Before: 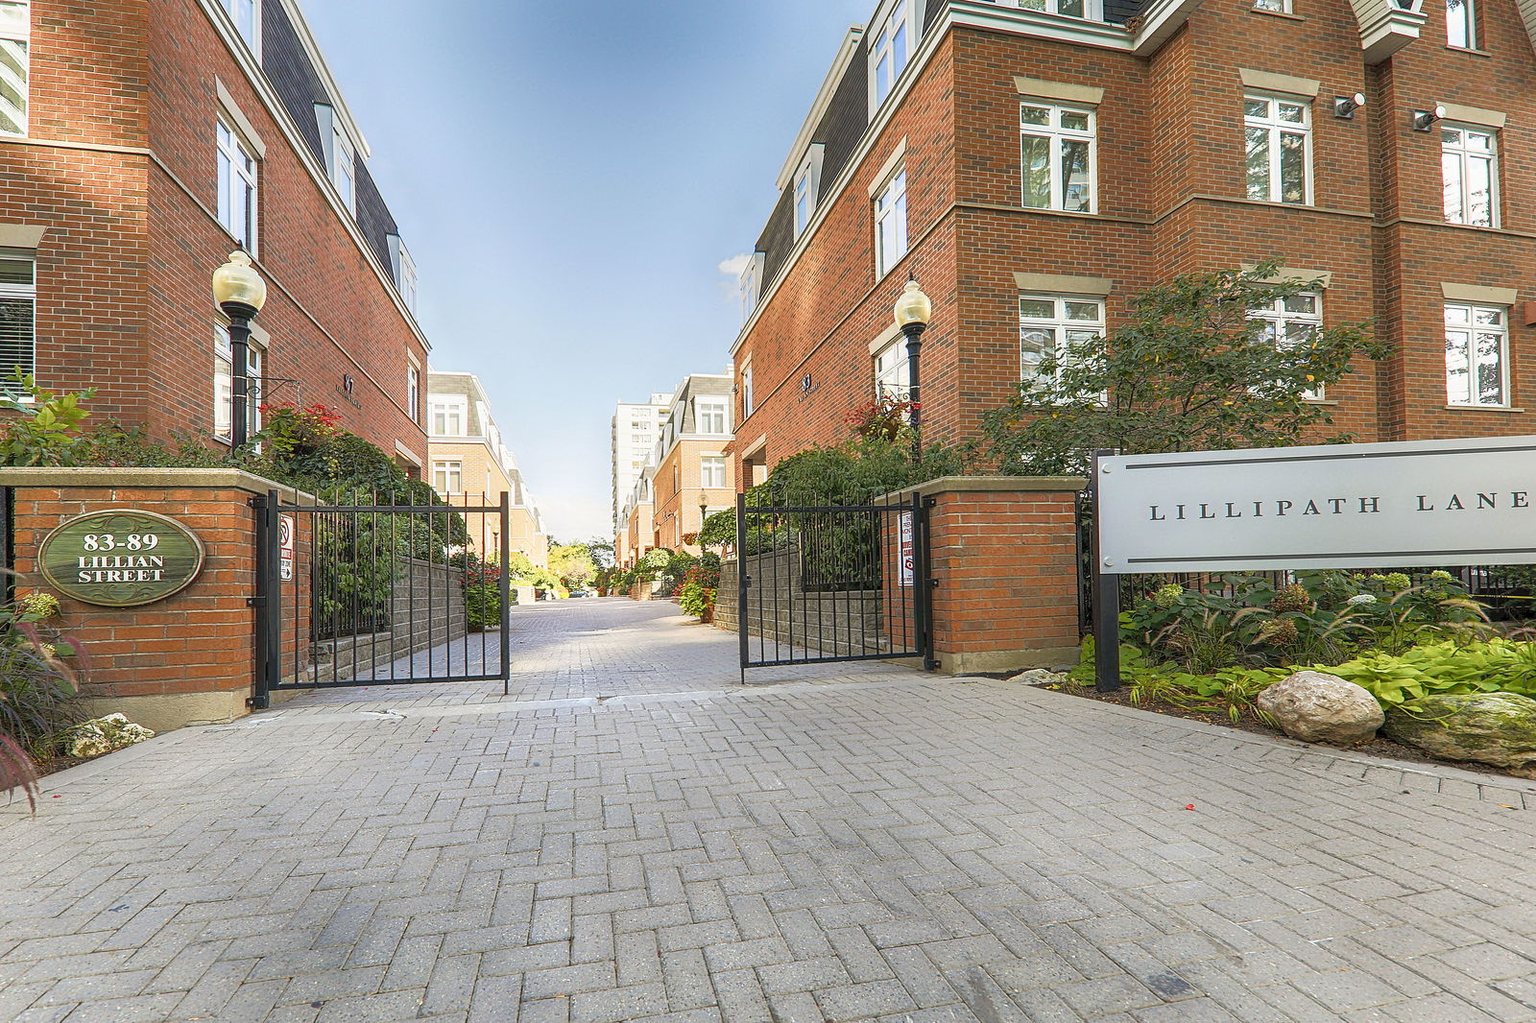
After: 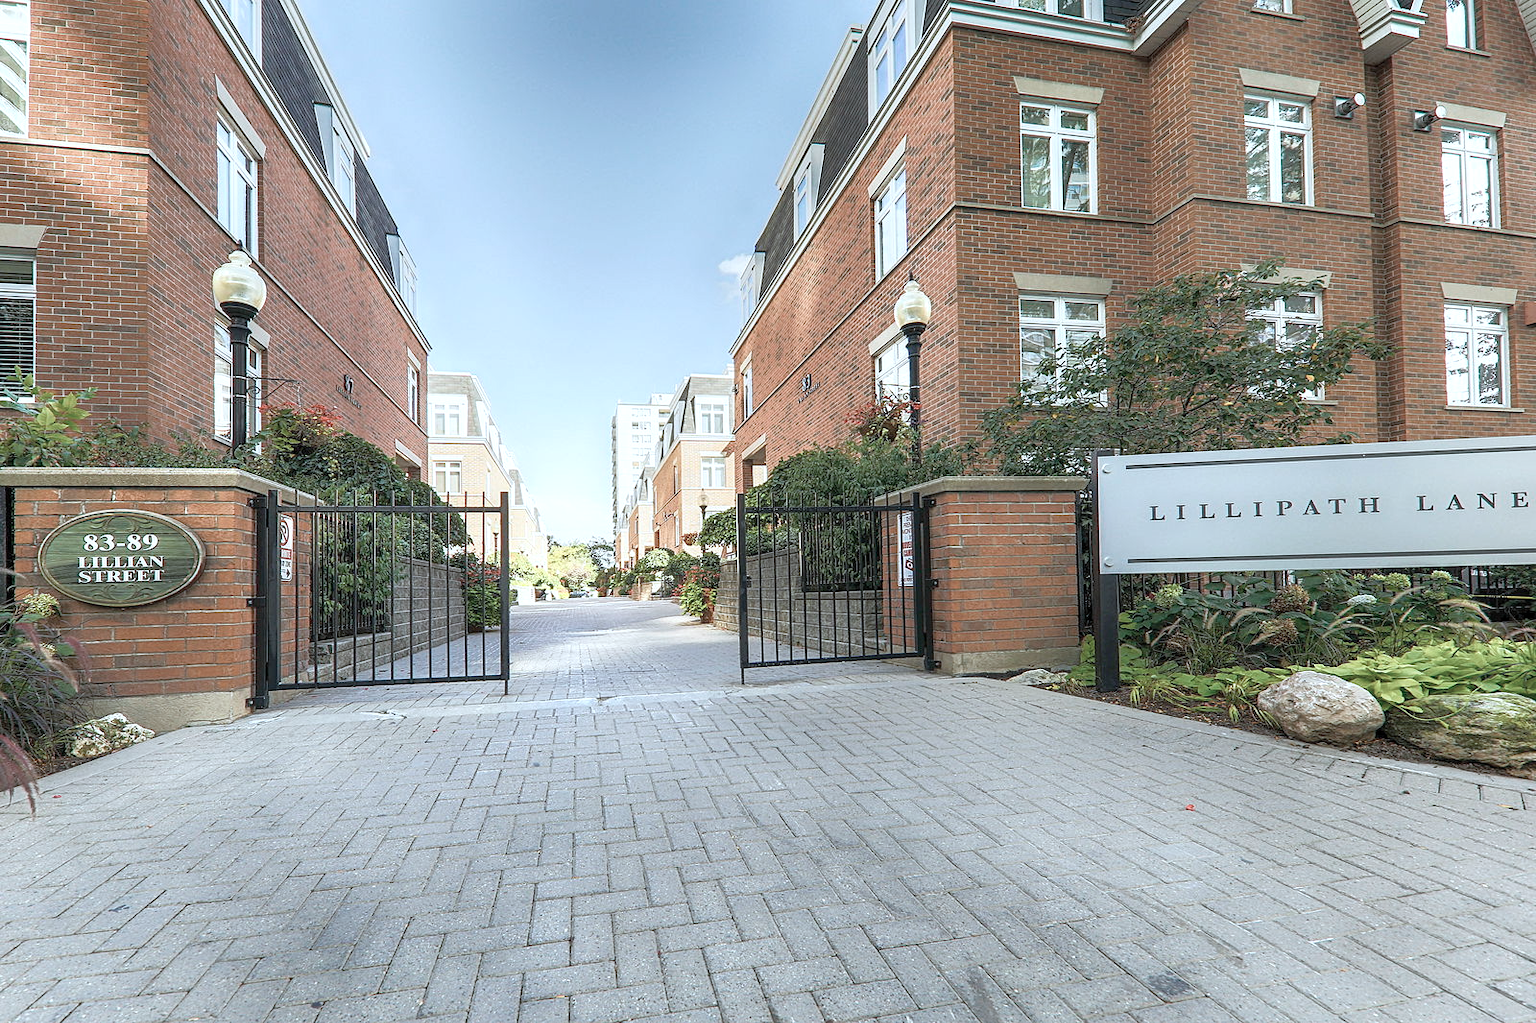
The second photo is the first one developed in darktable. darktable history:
color calibration: illuminant Planckian (black body), x 0.378, y 0.375, temperature 4065 K
exposure: exposure 0.2 EV, compensate highlight preservation false
color correction: saturation 0.57
